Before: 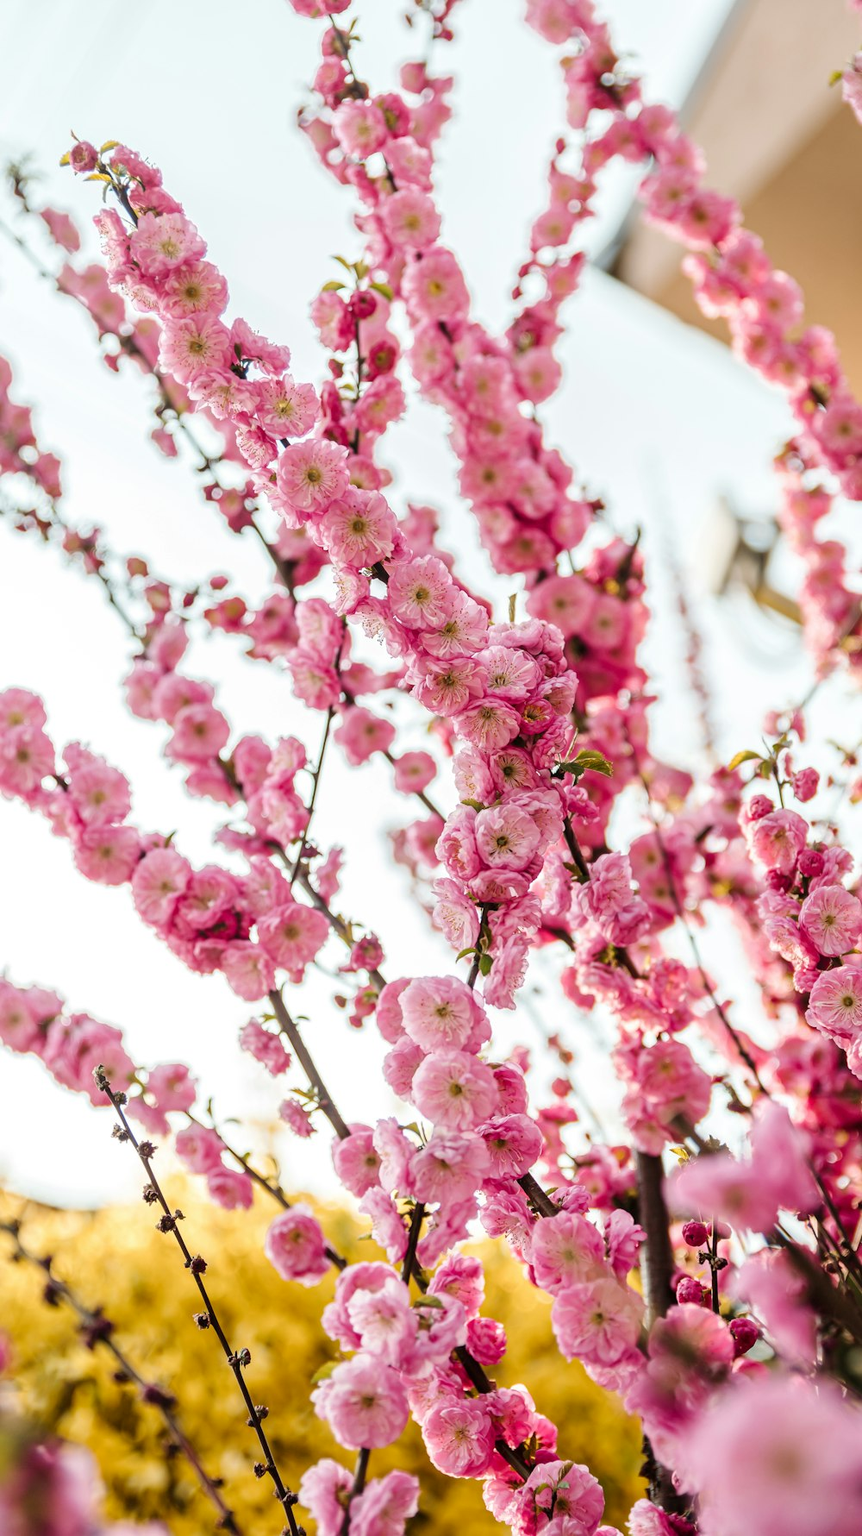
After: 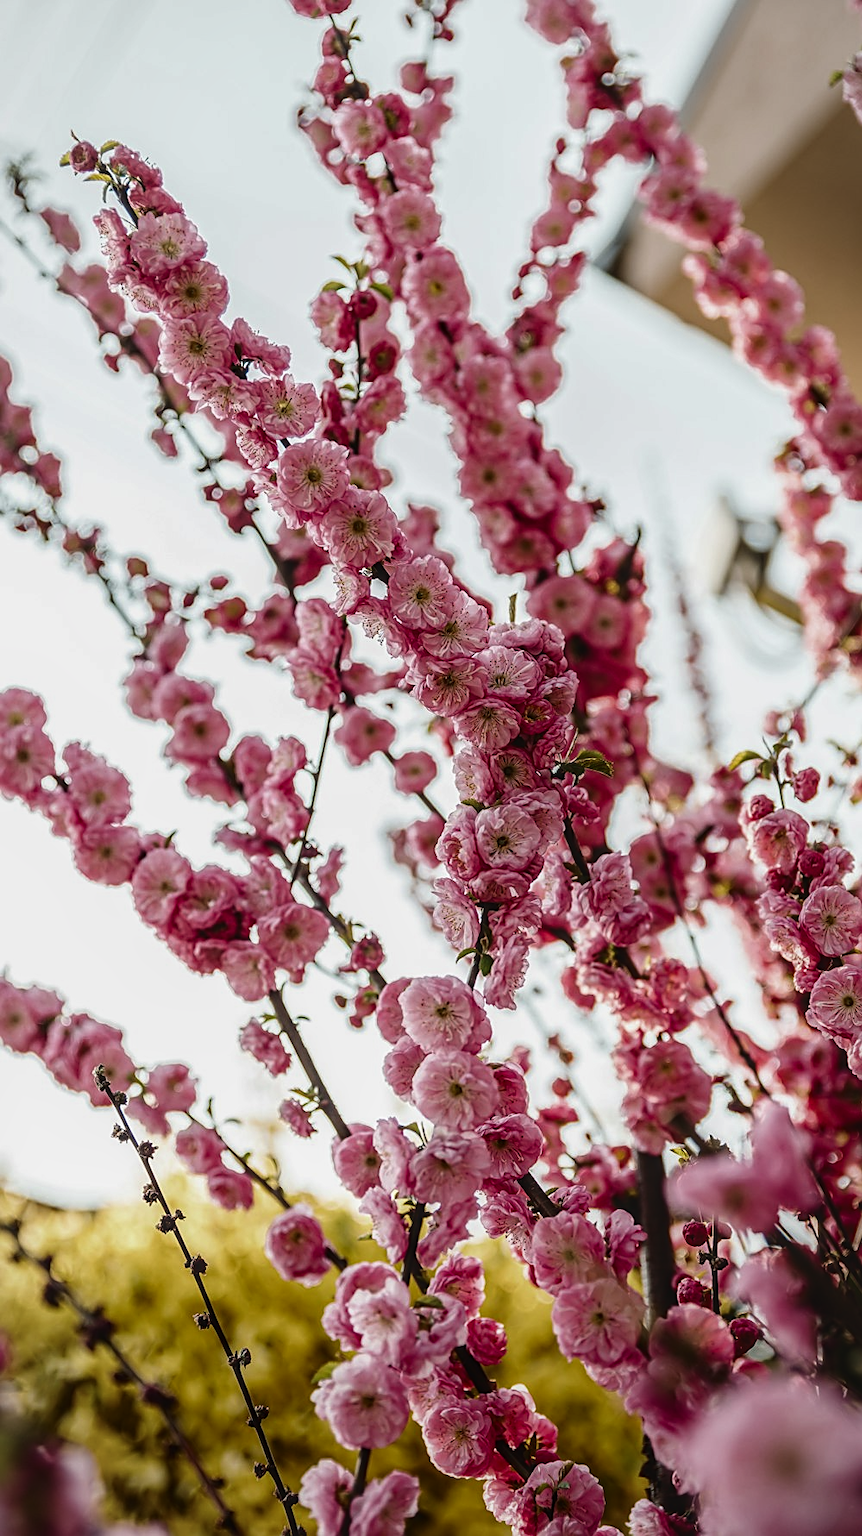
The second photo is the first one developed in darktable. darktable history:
exposure: black level correction -0.037, exposure -0.496 EV, compensate exposure bias true, compensate highlight preservation false
local contrast: on, module defaults
color zones: curves: ch1 [(0.113, 0.438) (0.75, 0.5)]; ch2 [(0.12, 0.526) (0.75, 0.5)]
contrast brightness saturation: contrast 0.095, brightness -0.266, saturation 0.136
vignetting: fall-off start 96.6%, fall-off radius 99.61%, brightness -0.273, width/height ratio 0.614
sharpen: on, module defaults
tone equalizer: -8 EV -0.001 EV, -7 EV 0.002 EV, -6 EV -0.005 EV, -5 EV -0.007 EV, -4 EV -0.067 EV, -3 EV -0.221 EV, -2 EV -0.263 EV, -1 EV 0.089 EV, +0 EV 0.291 EV
